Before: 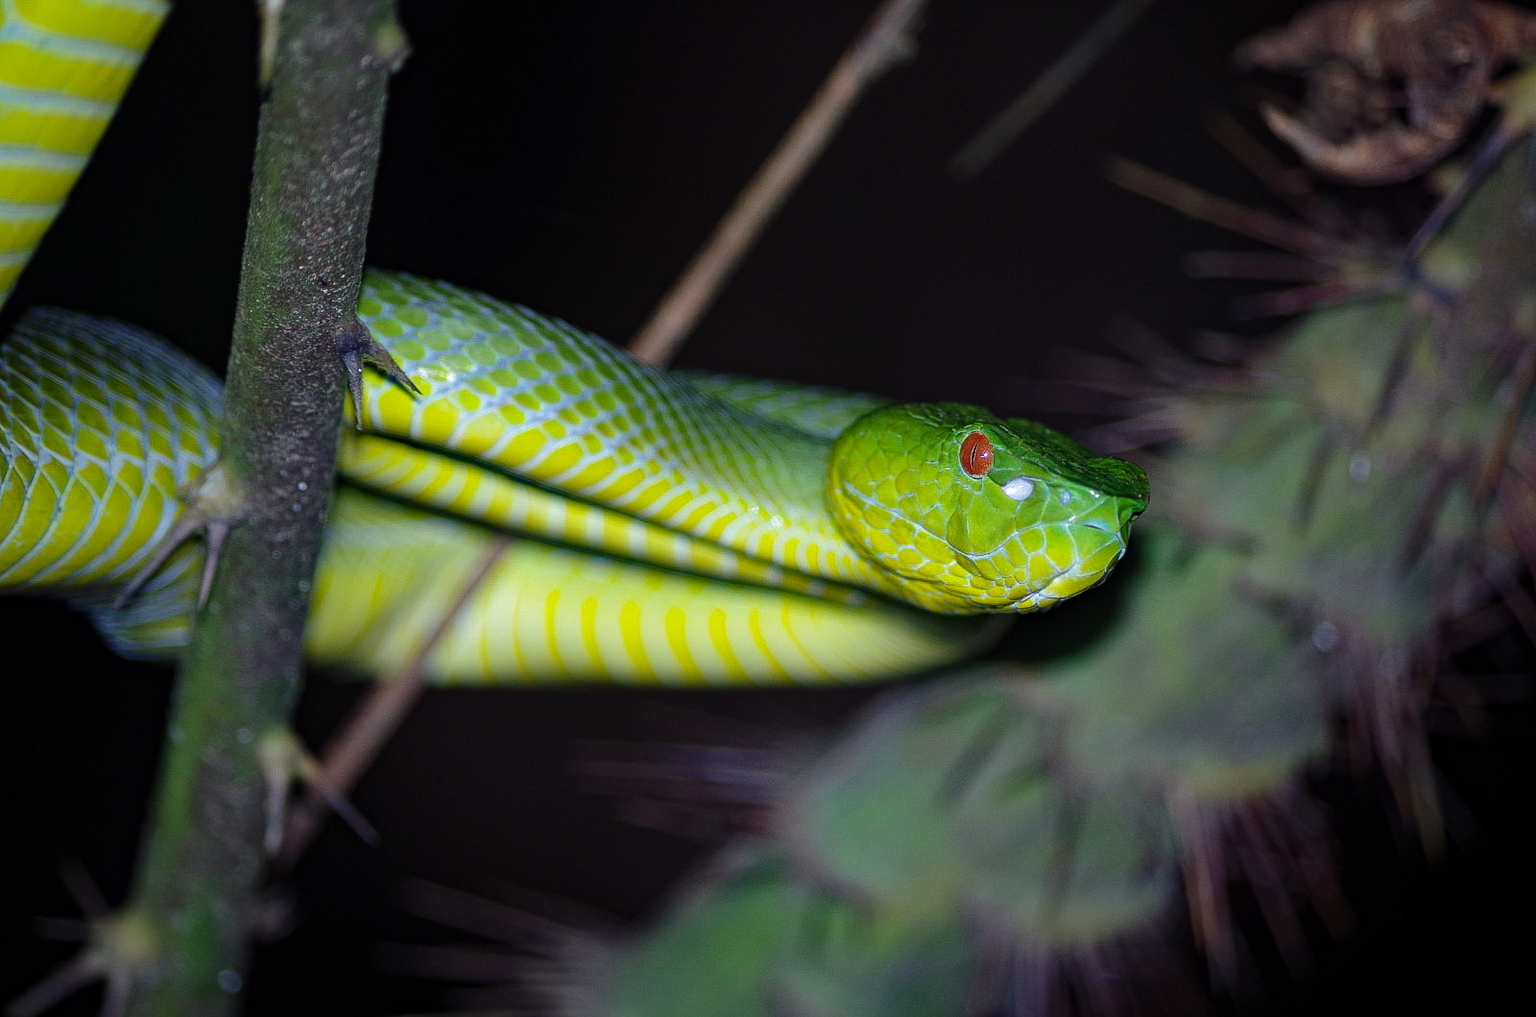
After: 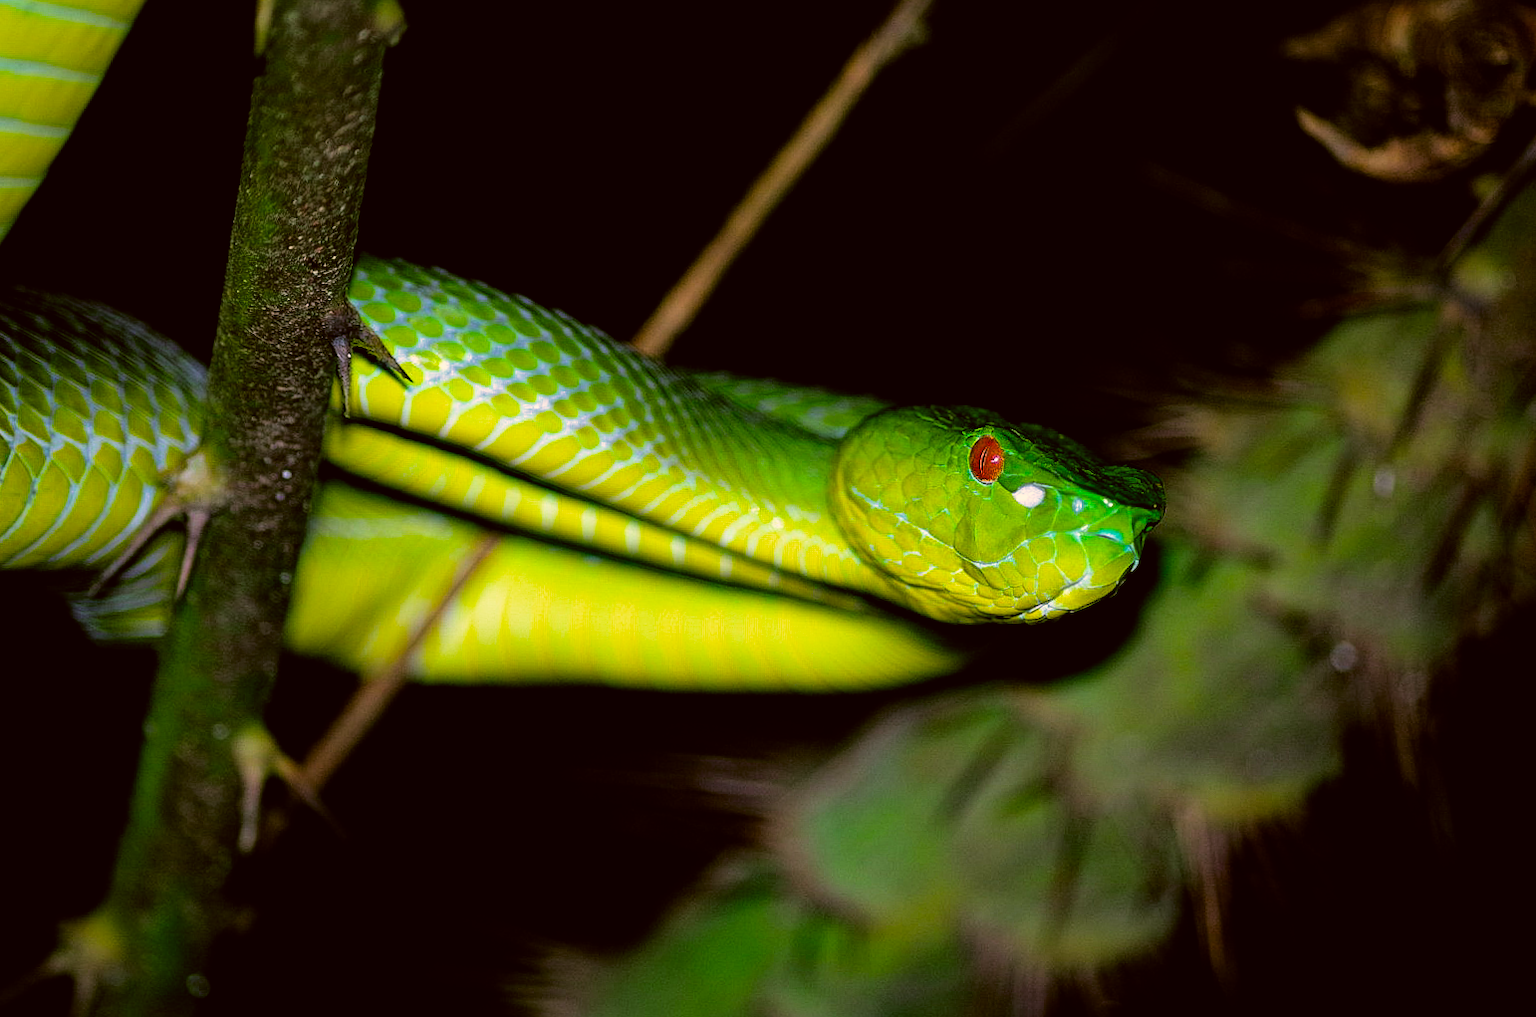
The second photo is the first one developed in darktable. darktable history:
color balance rgb: shadows lift › chroma 2.054%, shadows lift › hue 215.39°, linear chroma grading › global chroma 14.547%, perceptual saturation grading › global saturation 59.56%, perceptual saturation grading › highlights 19.881%, perceptual saturation grading › shadows -50.139%, global vibrance 20%
color correction: highlights a* 8.88, highlights b* 15.36, shadows a* -0.468, shadows b* 26.55
tone equalizer: on, module defaults
filmic rgb: middle gray luminance 8.74%, black relative exposure -6.28 EV, white relative exposure 2.72 EV, threshold 5.98 EV, target black luminance 0%, hardness 4.78, latitude 74.05%, contrast 1.335, shadows ↔ highlights balance 9.83%, color science v4 (2020), enable highlight reconstruction true
crop and rotate: angle -1.42°
